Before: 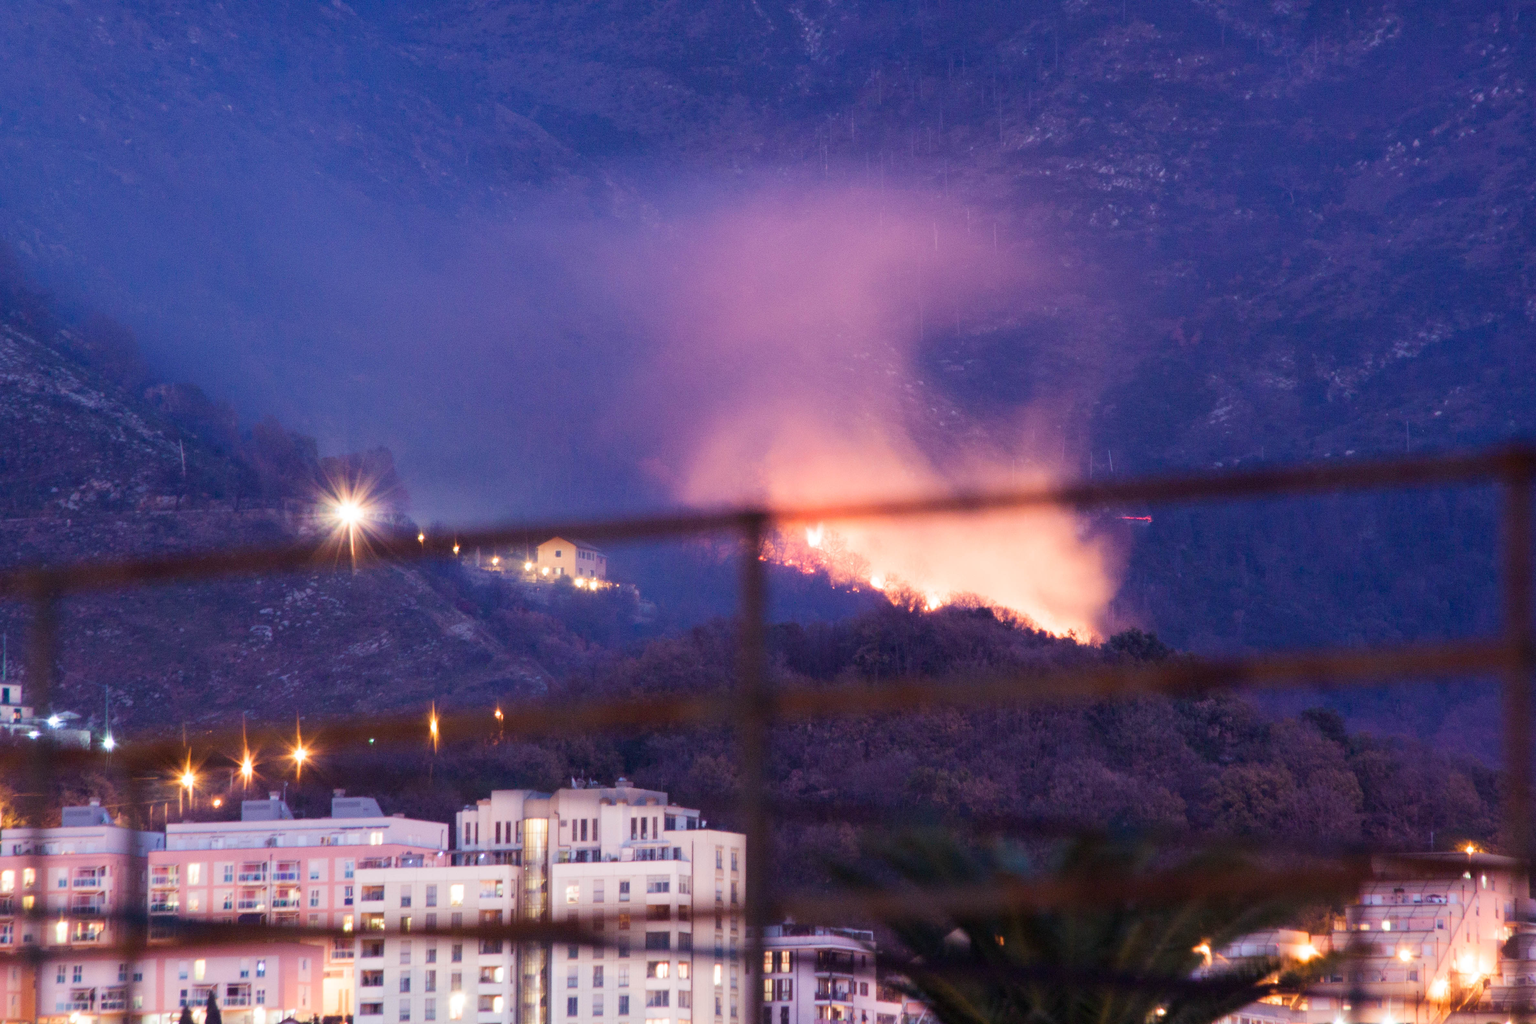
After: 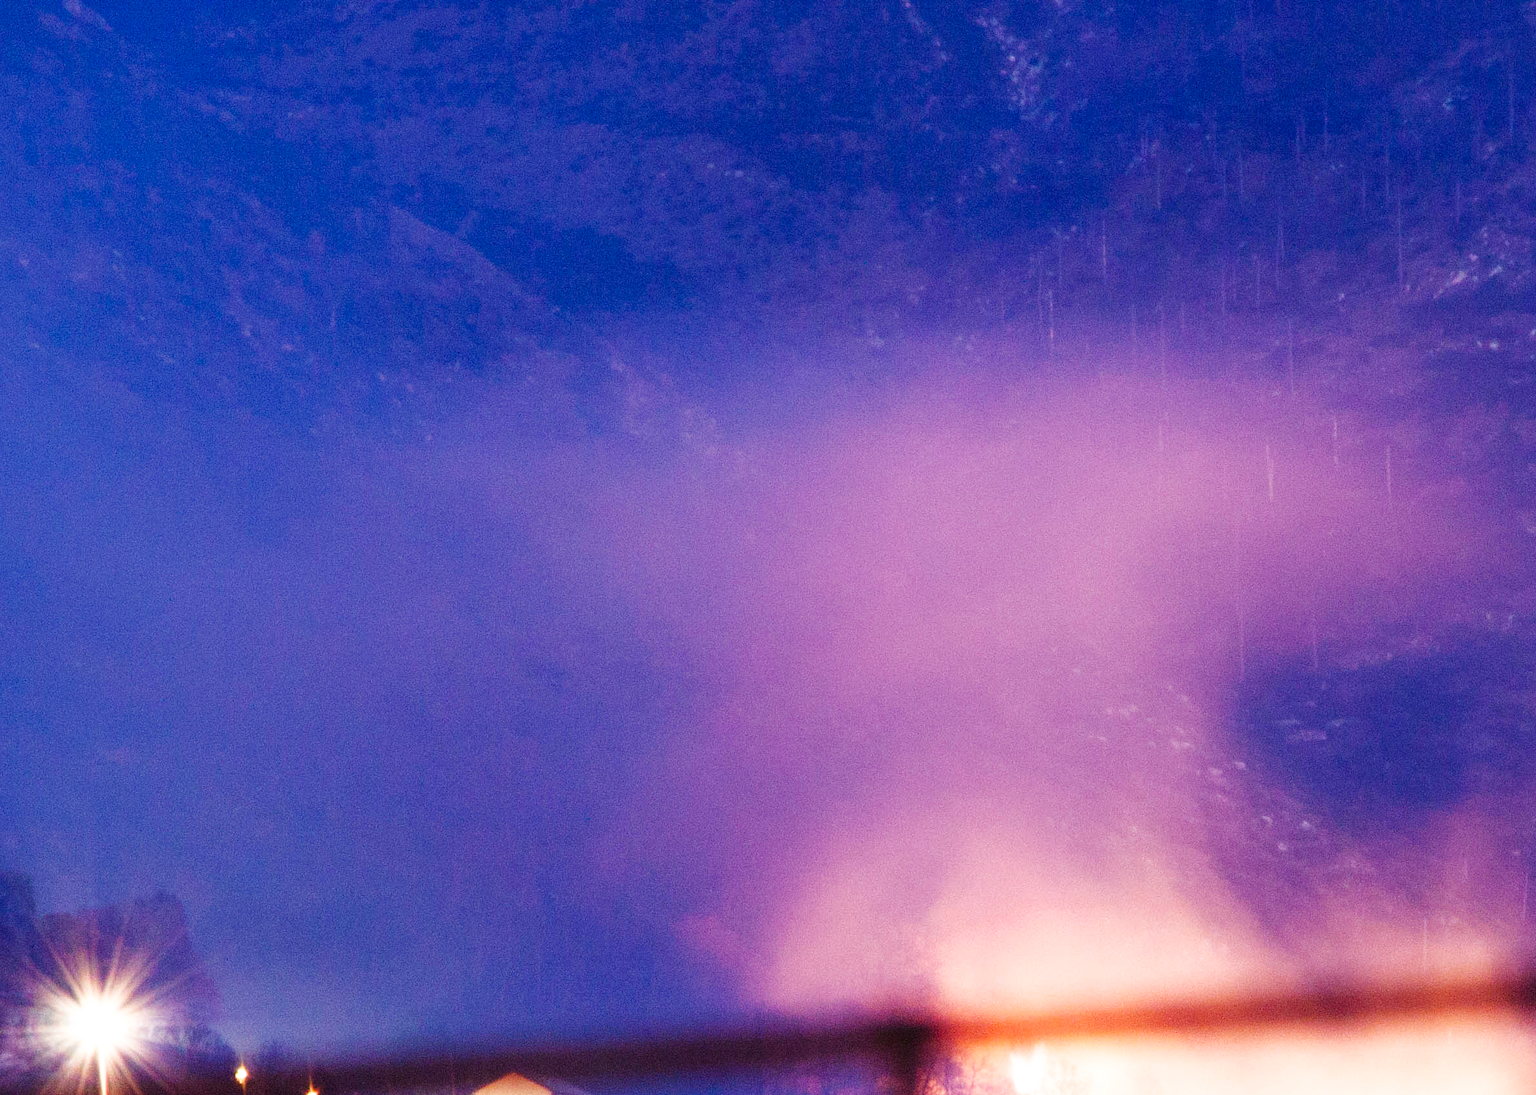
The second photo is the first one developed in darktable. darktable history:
rgb curve: curves: ch0 [(0, 0) (0.415, 0.237) (1, 1)]
crop: left 19.556%, right 30.401%, bottom 46.458%
base curve: curves: ch0 [(0, 0.003) (0.001, 0.002) (0.006, 0.004) (0.02, 0.022) (0.048, 0.086) (0.094, 0.234) (0.162, 0.431) (0.258, 0.629) (0.385, 0.8) (0.548, 0.918) (0.751, 0.988) (1, 1)], preserve colors none
